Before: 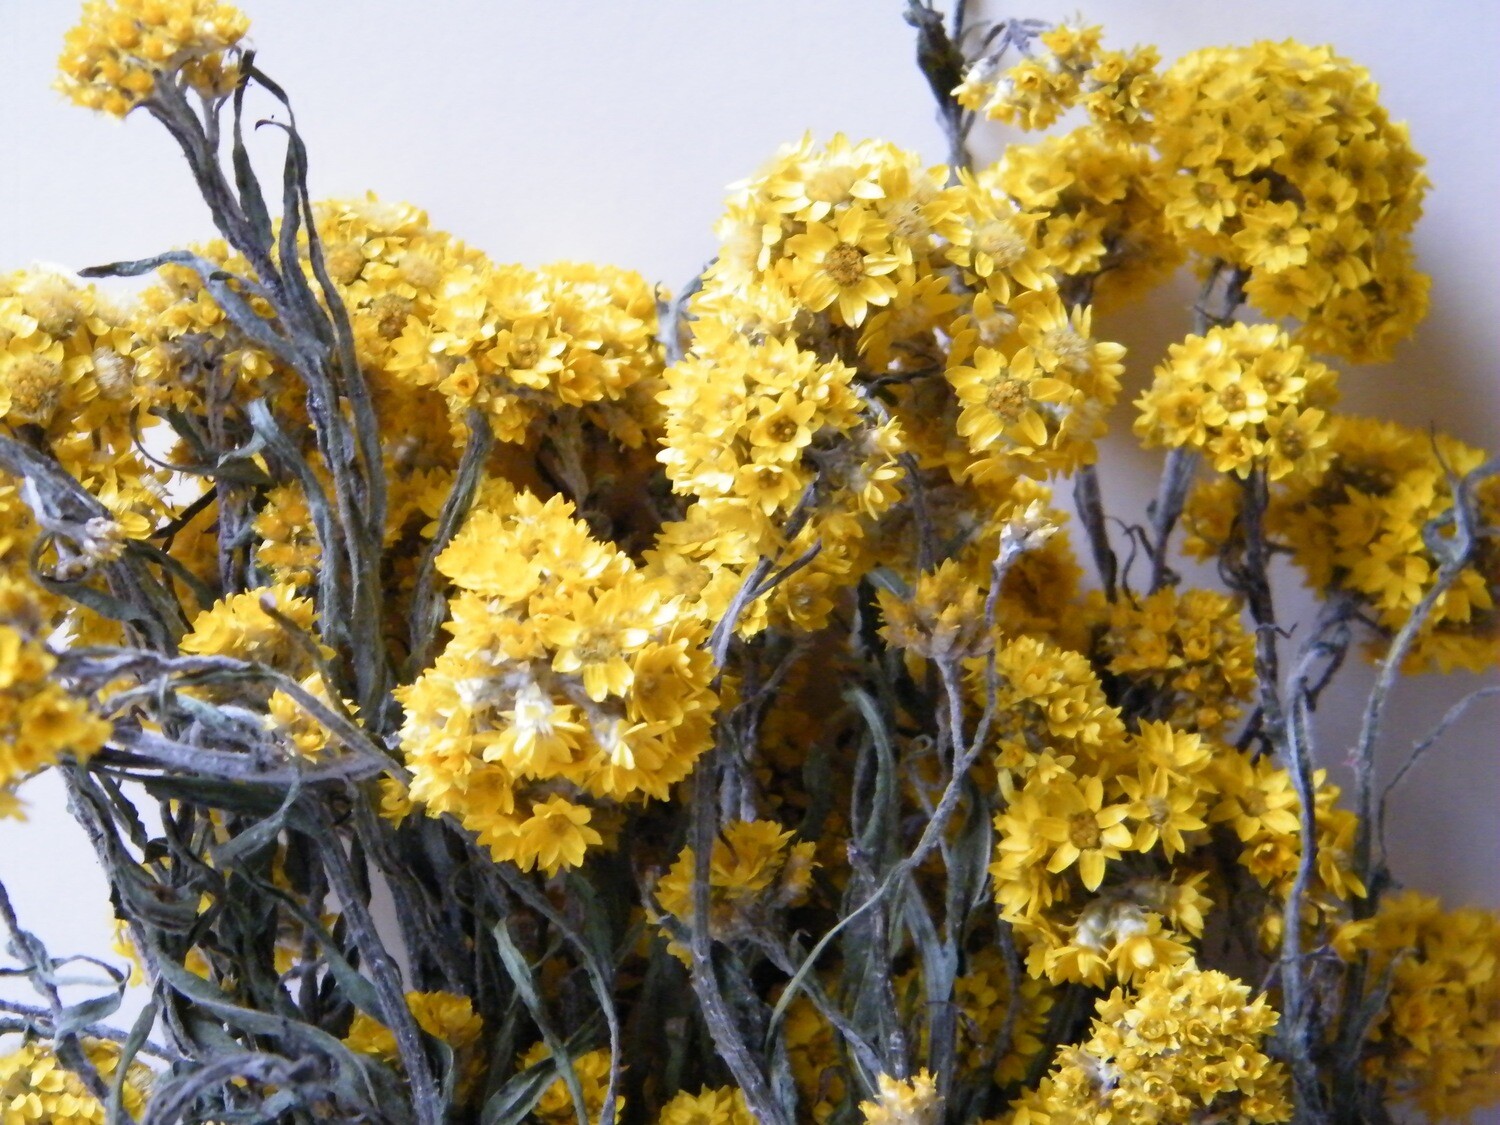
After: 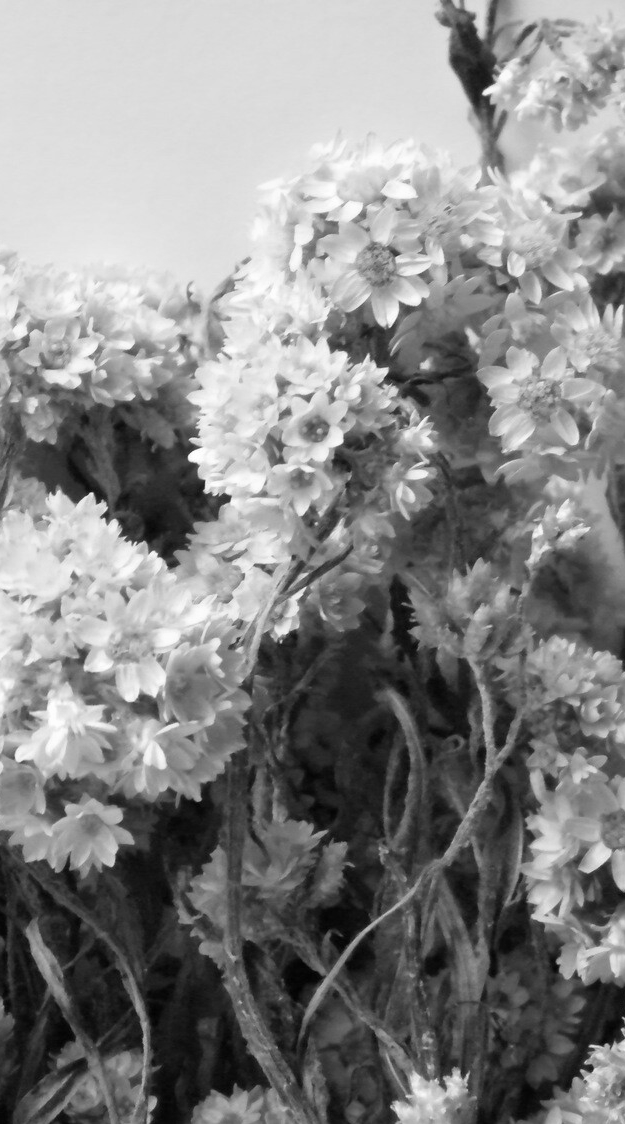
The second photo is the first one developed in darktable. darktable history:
color contrast: green-magenta contrast 1.69, blue-yellow contrast 1.49
crop: left 31.229%, right 27.105%
white balance: red 1.042, blue 1.17
monochrome: a -6.99, b 35.61, size 1.4
